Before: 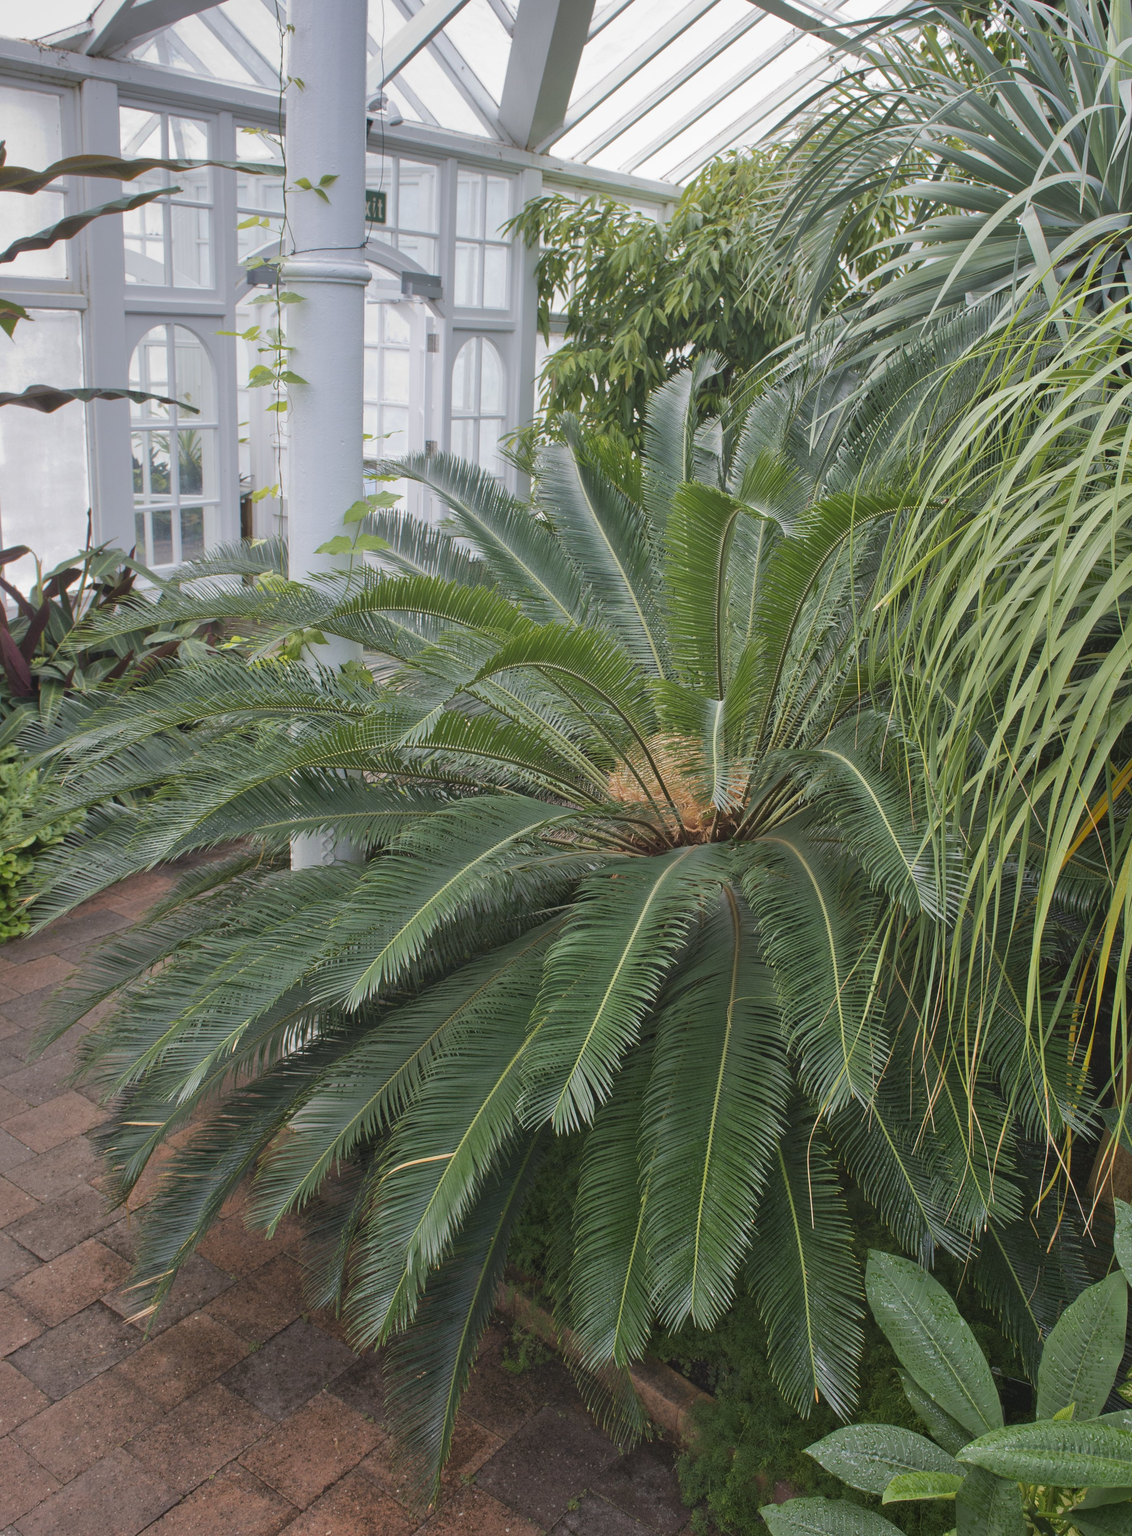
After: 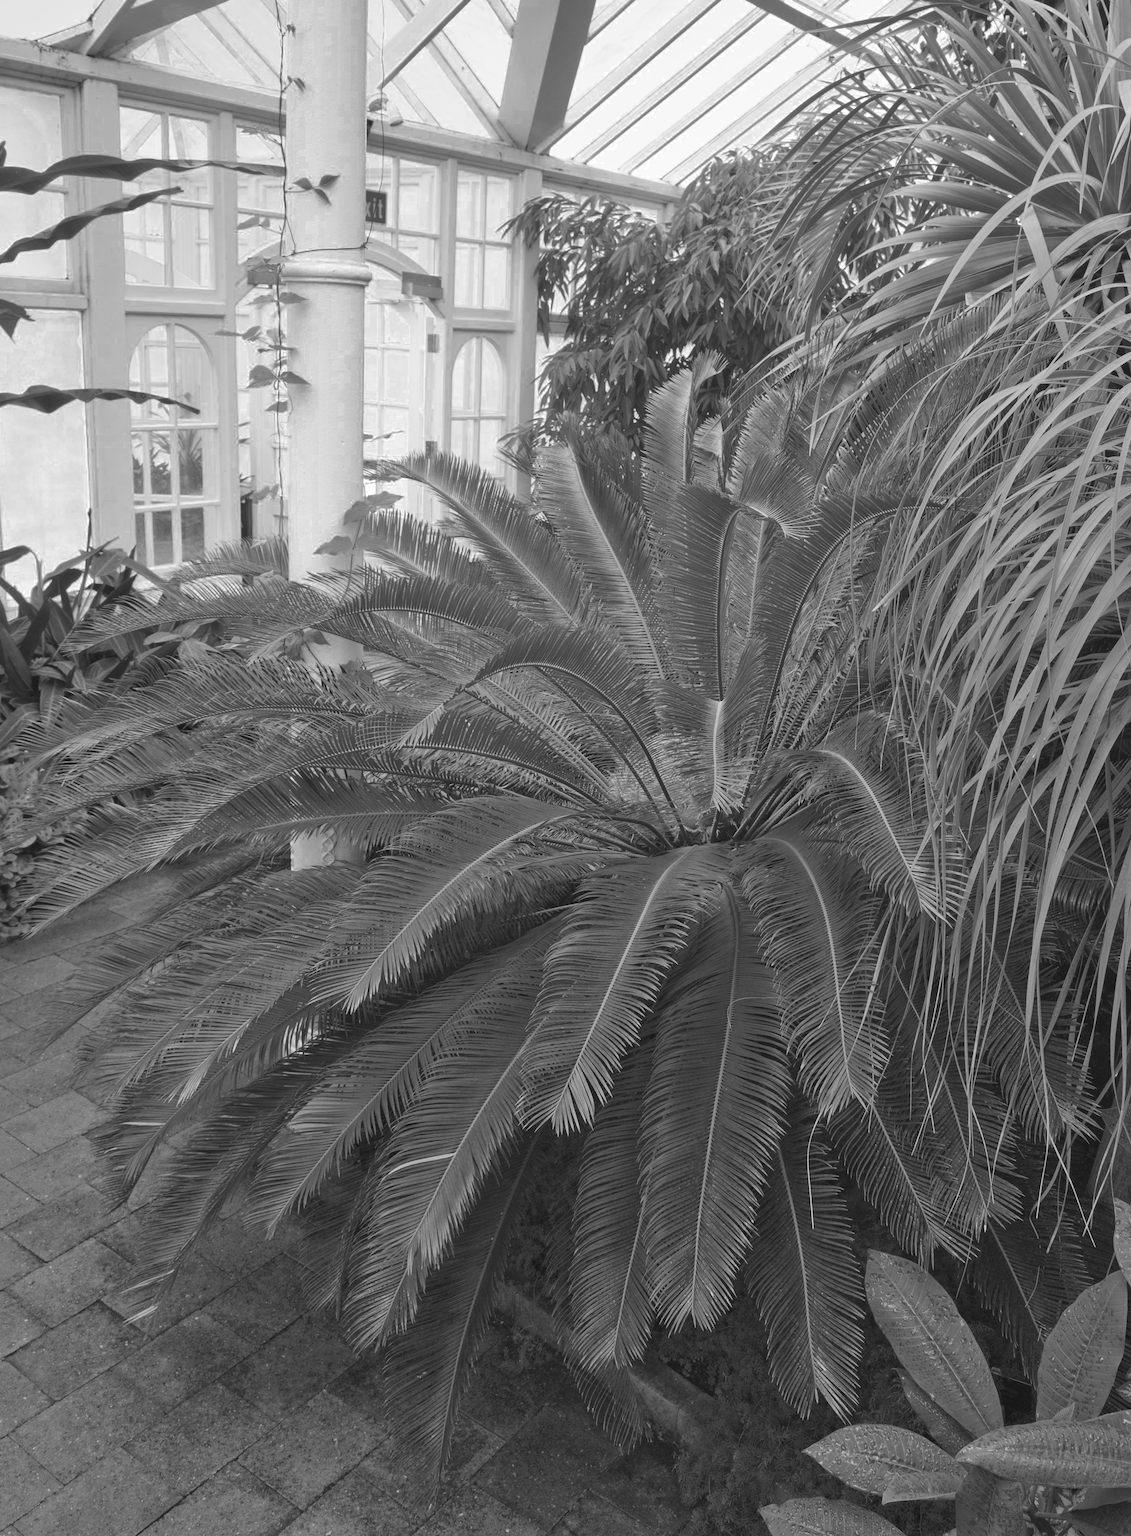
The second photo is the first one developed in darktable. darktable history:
color zones: curves: ch0 [(0, 0.613) (0.01, 0.613) (0.245, 0.448) (0.498, 0.529) (0.642, 0.665) (0.879, 0.777) (0.99, 0.613)]; ch1 [(0, 0) (0.143, 0) (0.286, 0) (0.429, 0) (0.571, 0) (0.714, 0) (0.857, 0)], mix 99.92%
